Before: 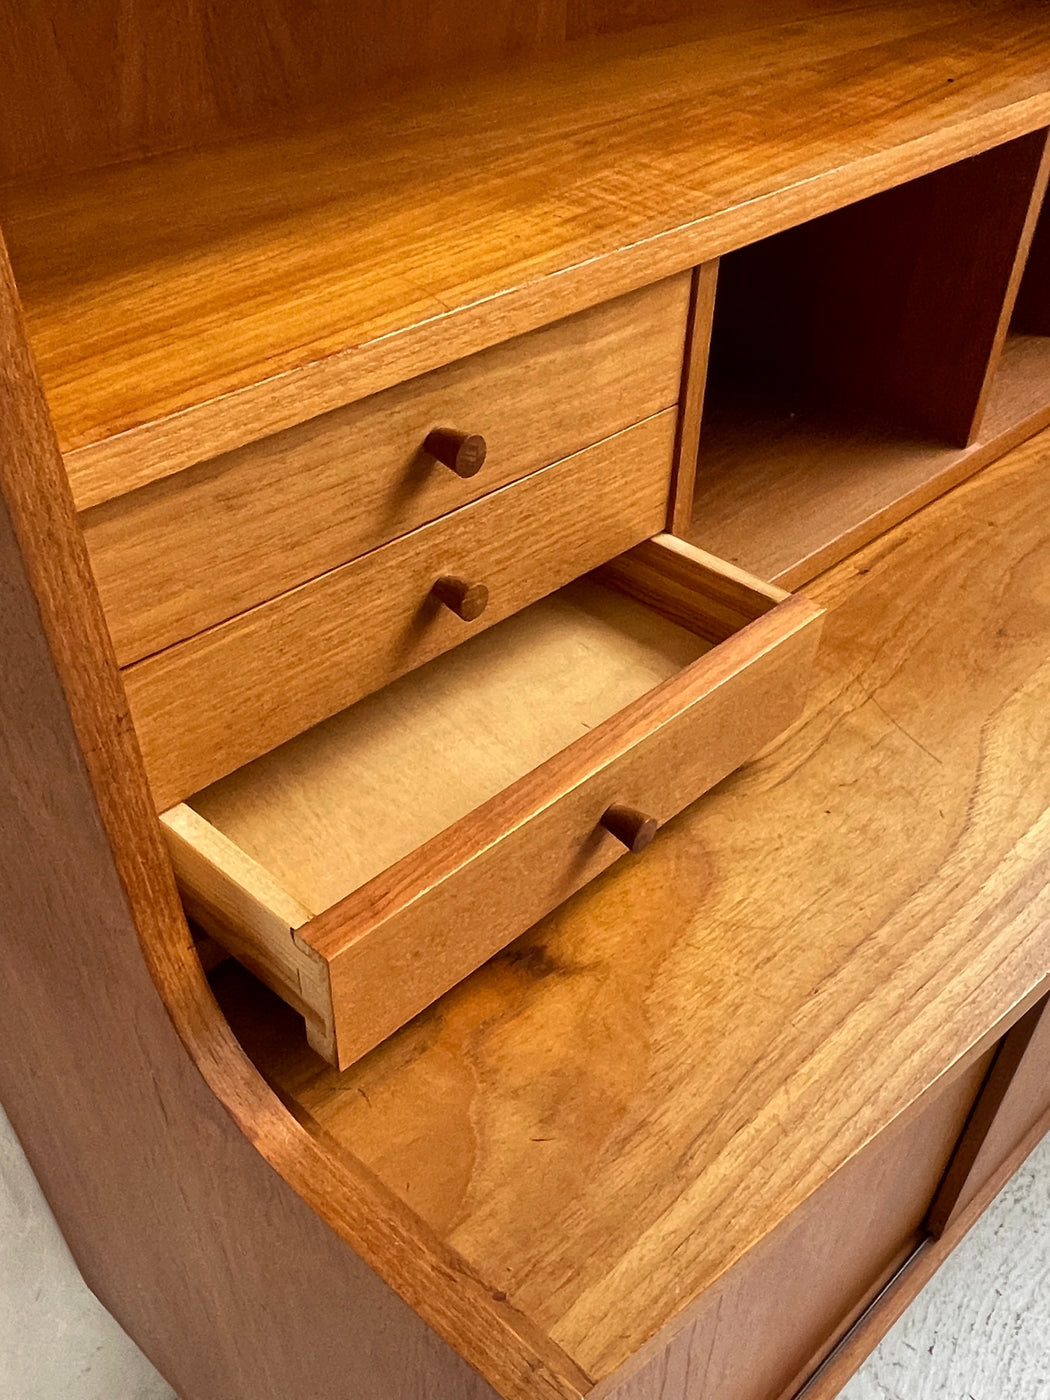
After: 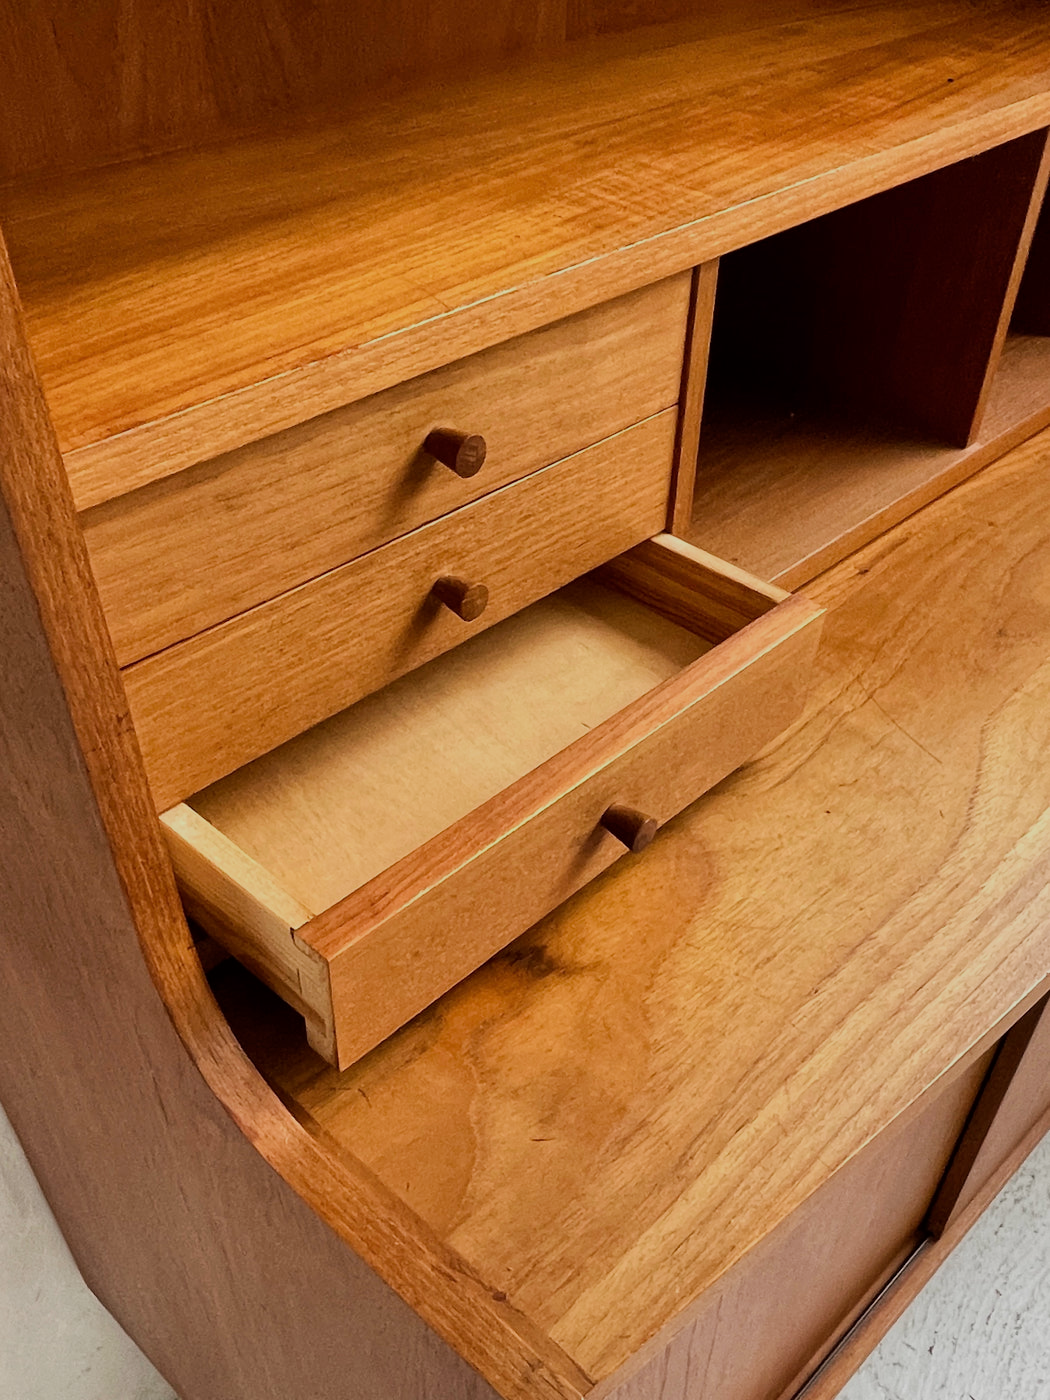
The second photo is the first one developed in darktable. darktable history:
filmic rgb: black relative exposure -7.65 EV, white relative exposure 4.56 EV, hardness 3.61, contrast 1.055, contrast in shadows safe
